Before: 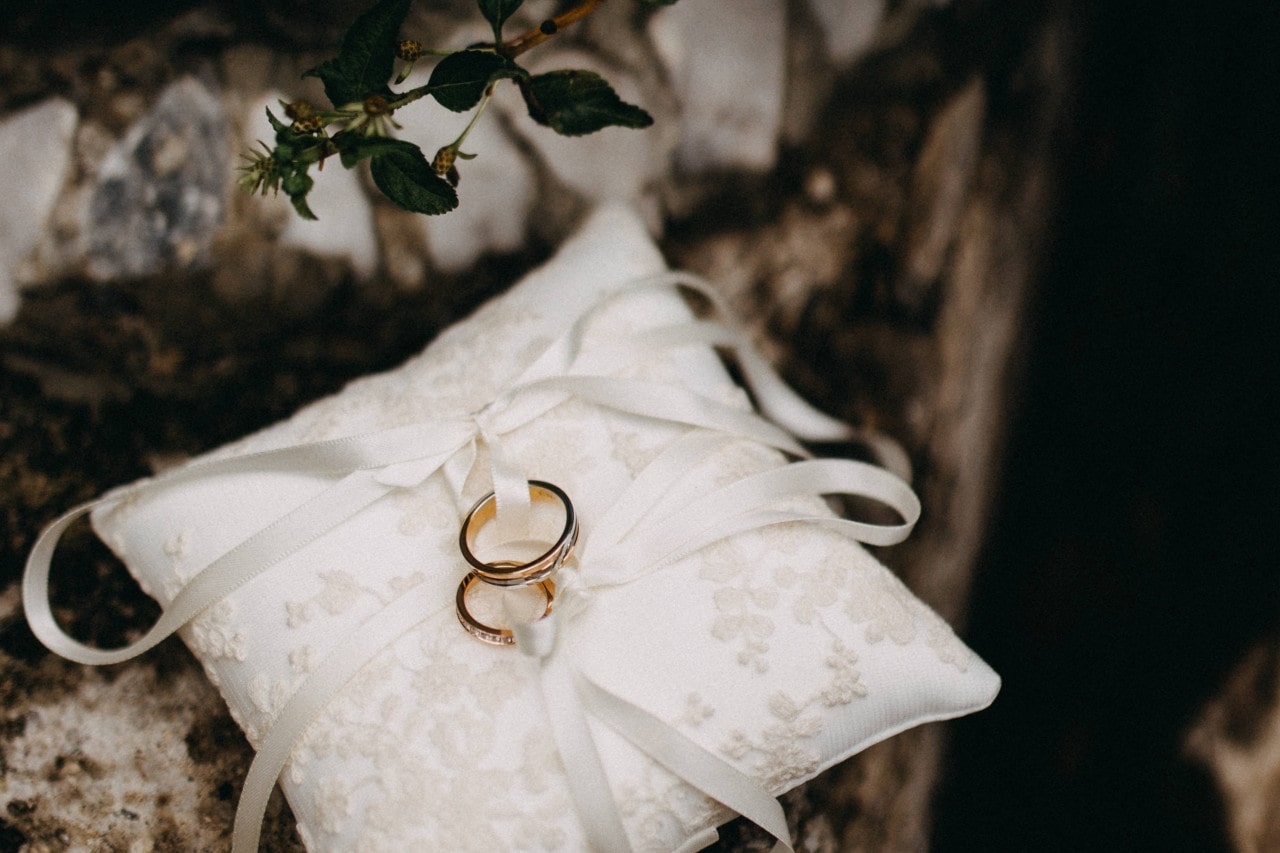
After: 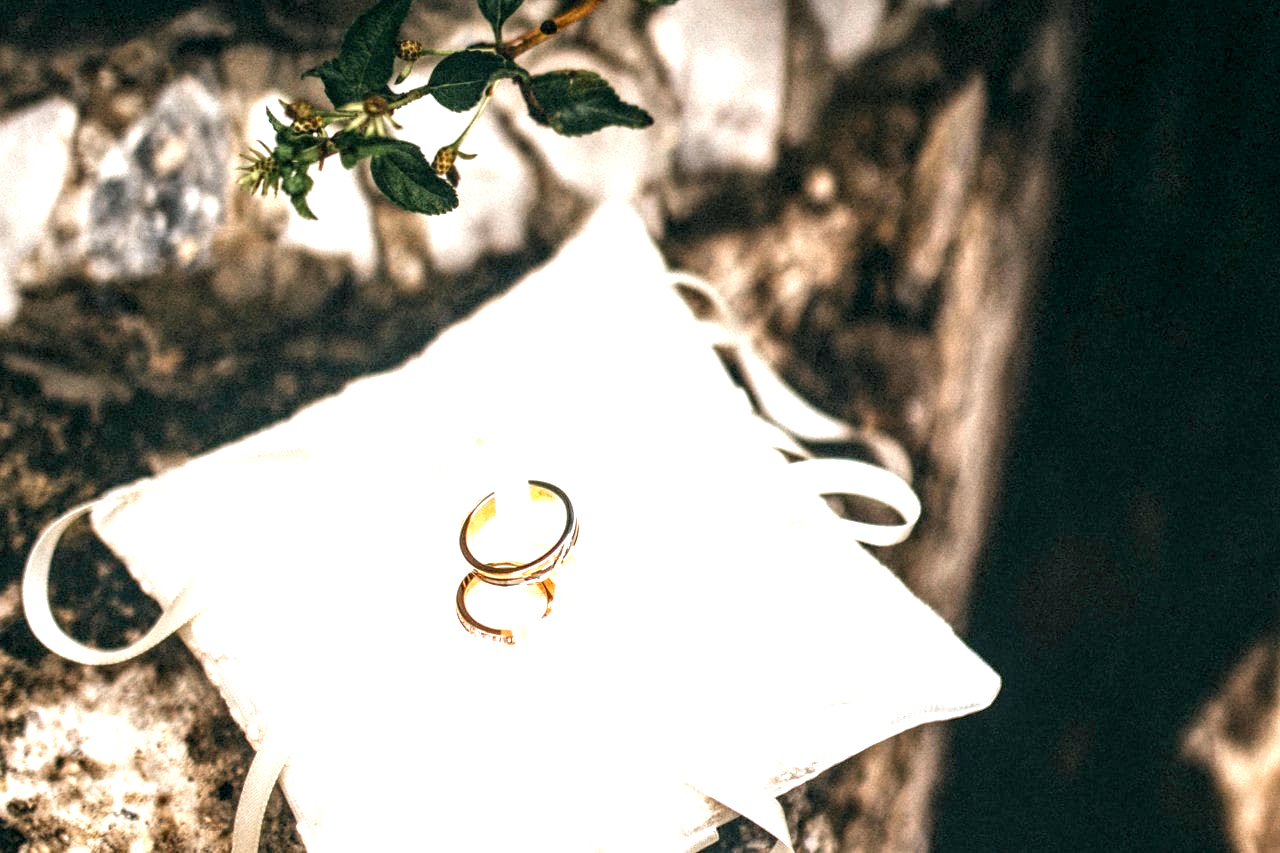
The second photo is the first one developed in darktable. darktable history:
exposure: black level correction 0.001, exposure 1.84 EV, compensate highlight preservation false
local contrast: highlights 20%, detail 150%
